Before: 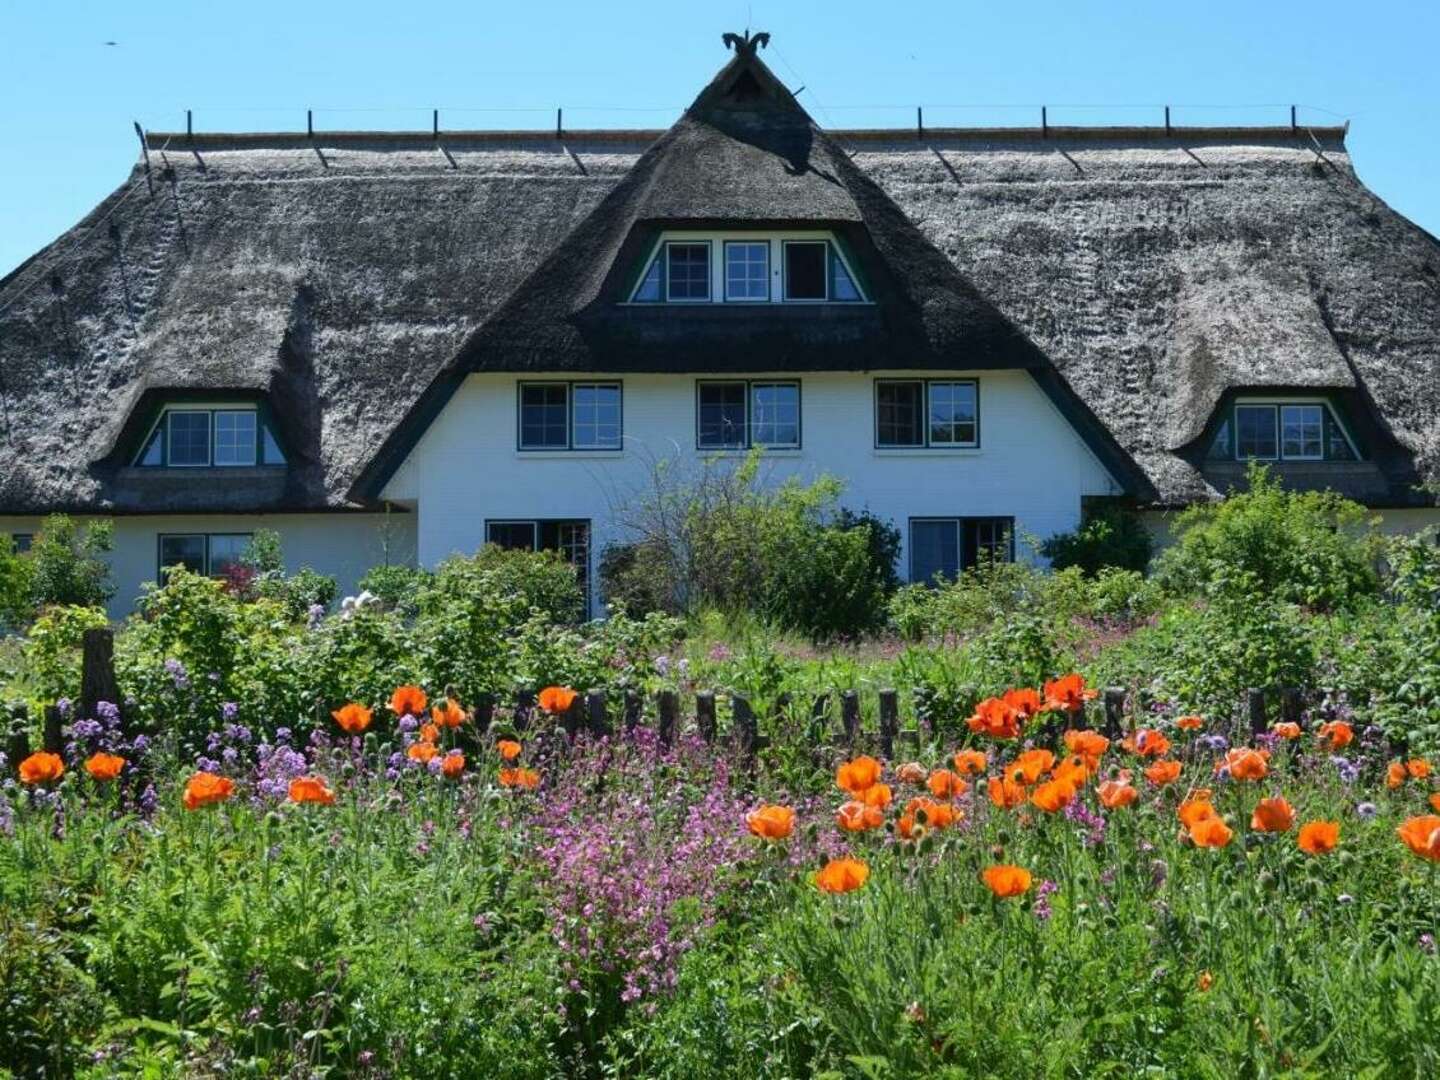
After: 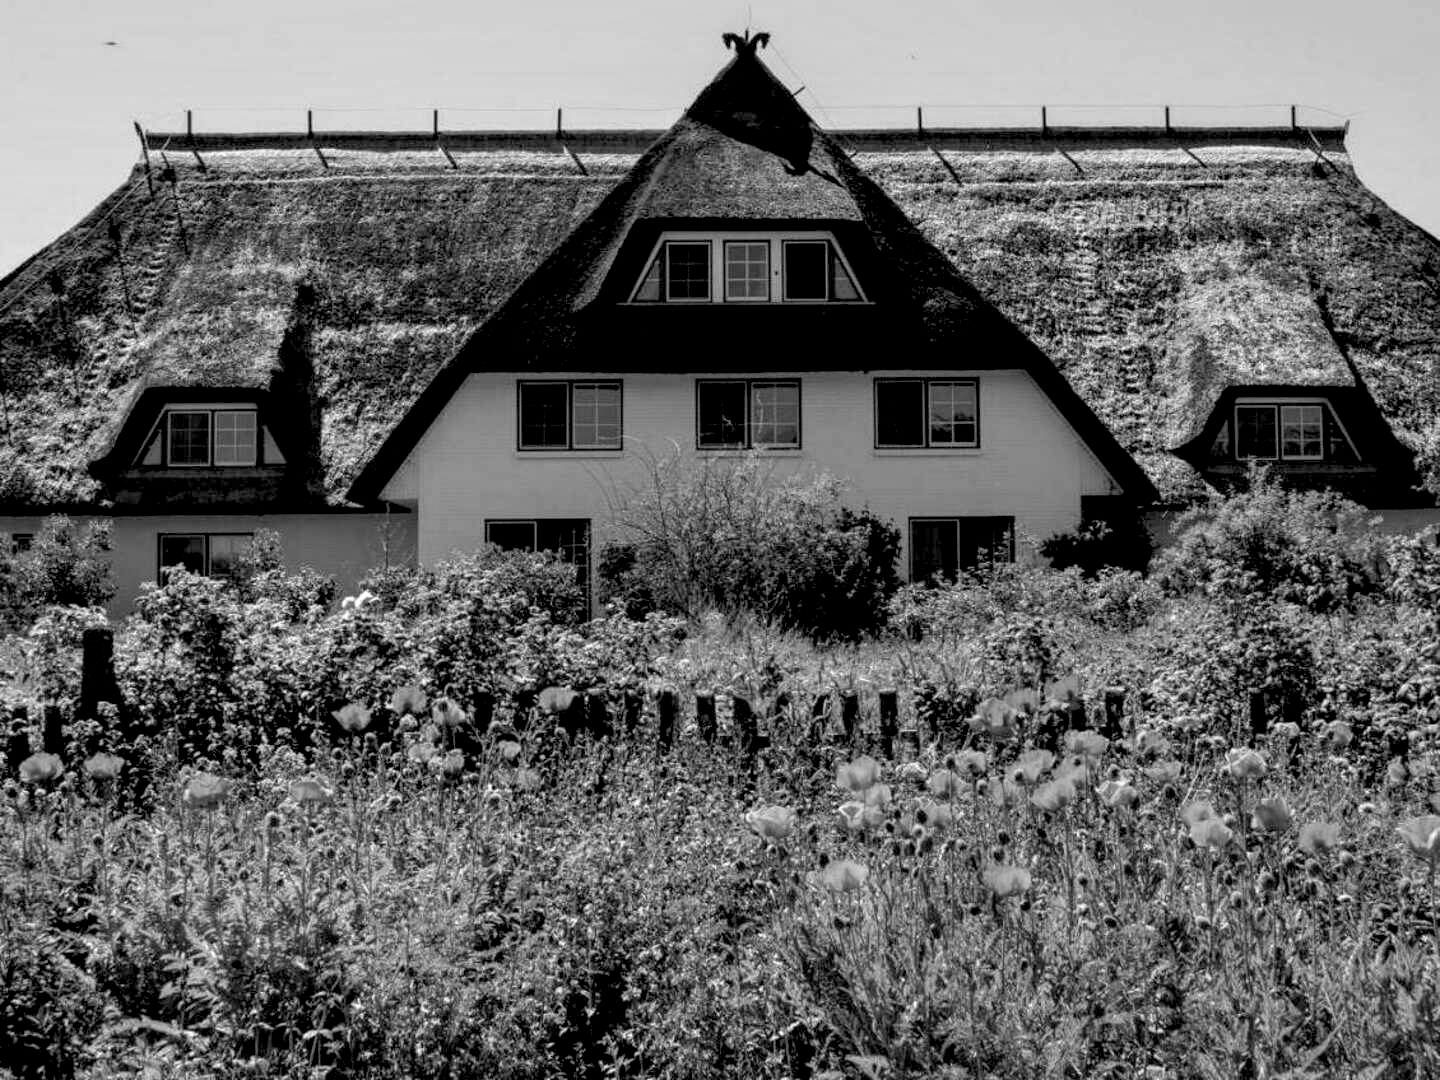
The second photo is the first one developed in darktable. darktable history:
local contrast: on, module defaults
monochrome: on, module defaults
exposure: black level correction 0.025, exposure 0.182 EV, compensate highlight preservation false
color correction: highlights a* -1.43, highlights b* 10.12, shadows a* 0.395, shadows b* 19.35
